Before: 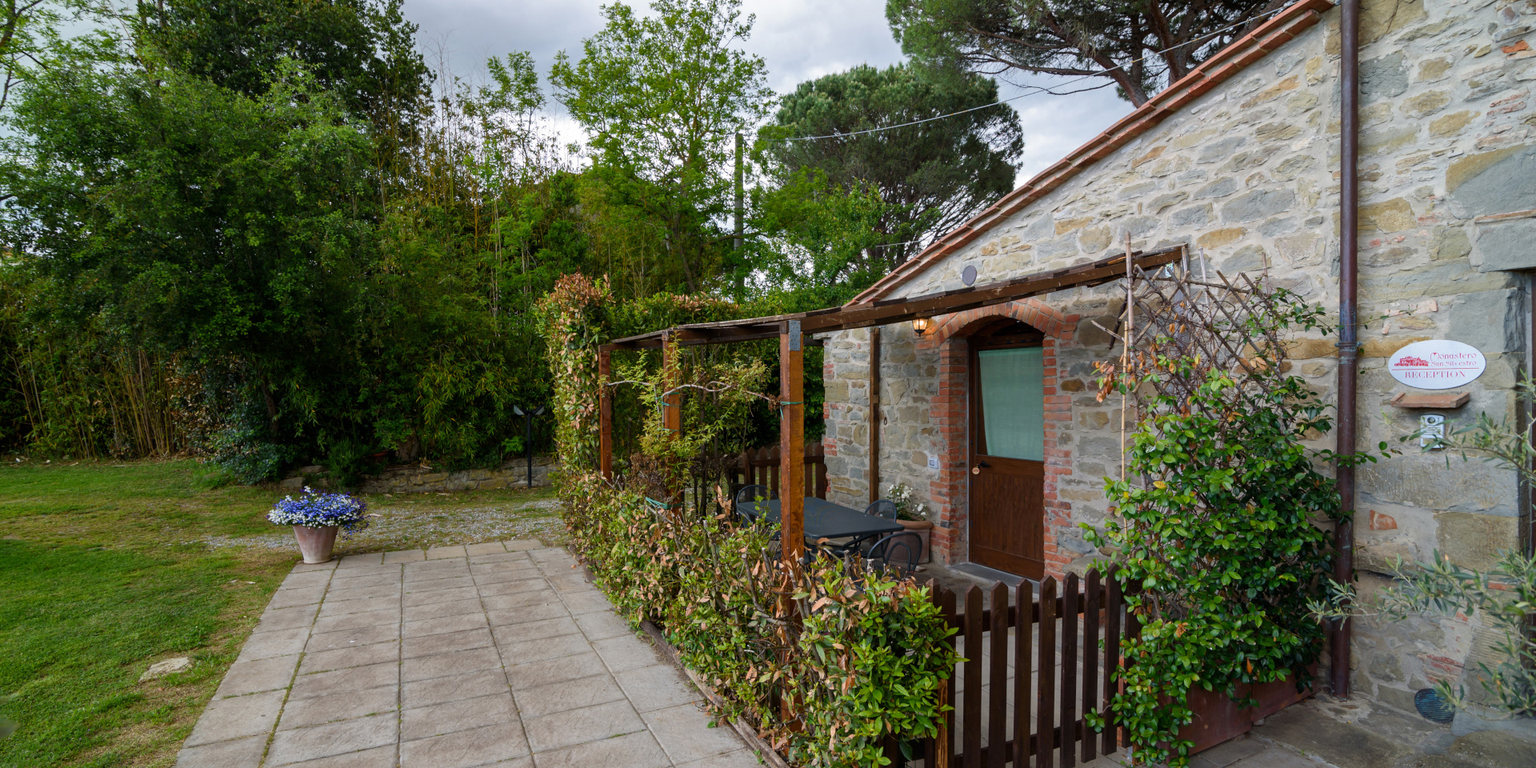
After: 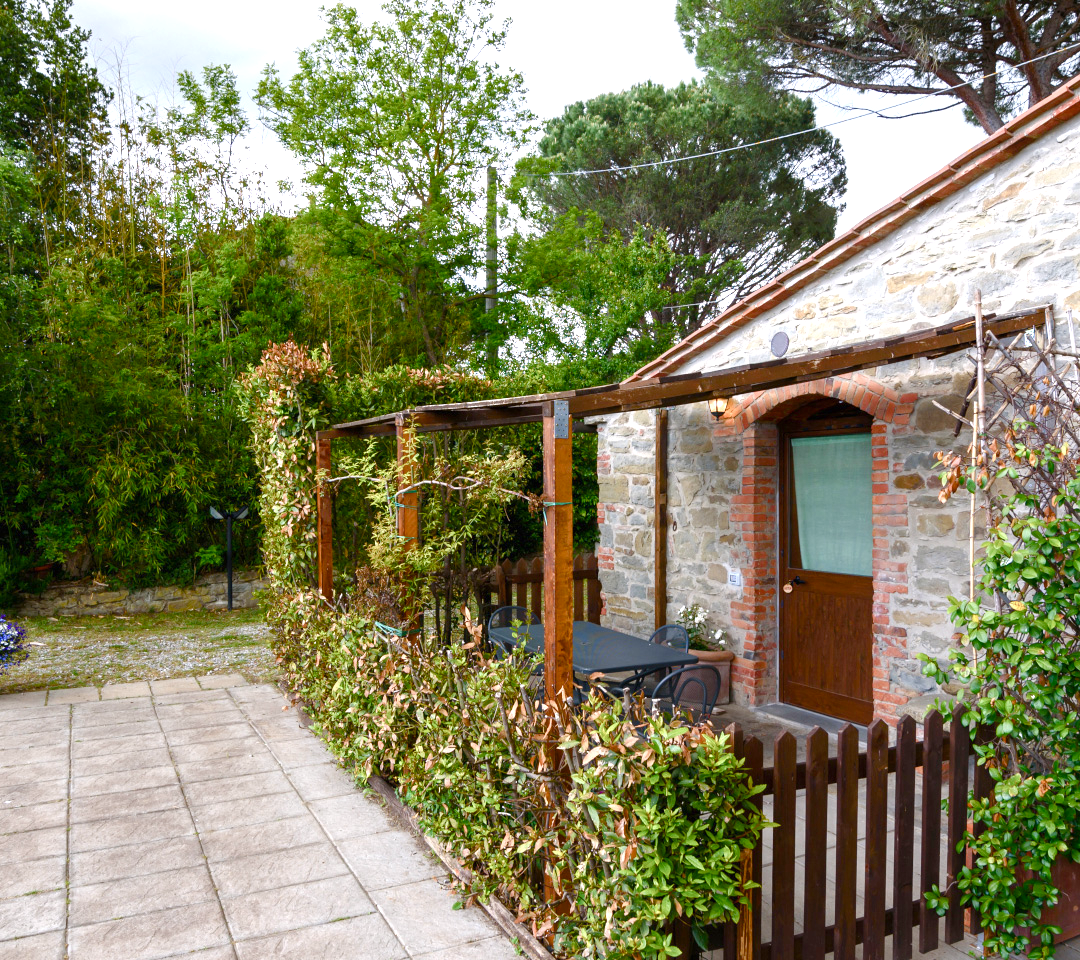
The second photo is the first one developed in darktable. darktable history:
crop and rotate: left 22.516%, right 21.234%
exposure: black level correction 0, exposure 1 EV, compensate highlight preservation false
color balance rgb: perceptual saturation grading › global saturation 20%, perceptual saturation grading › highlights -50%, perceptual saturation grading › shadows 30%
white balance: red 1.009, blue 1.027
